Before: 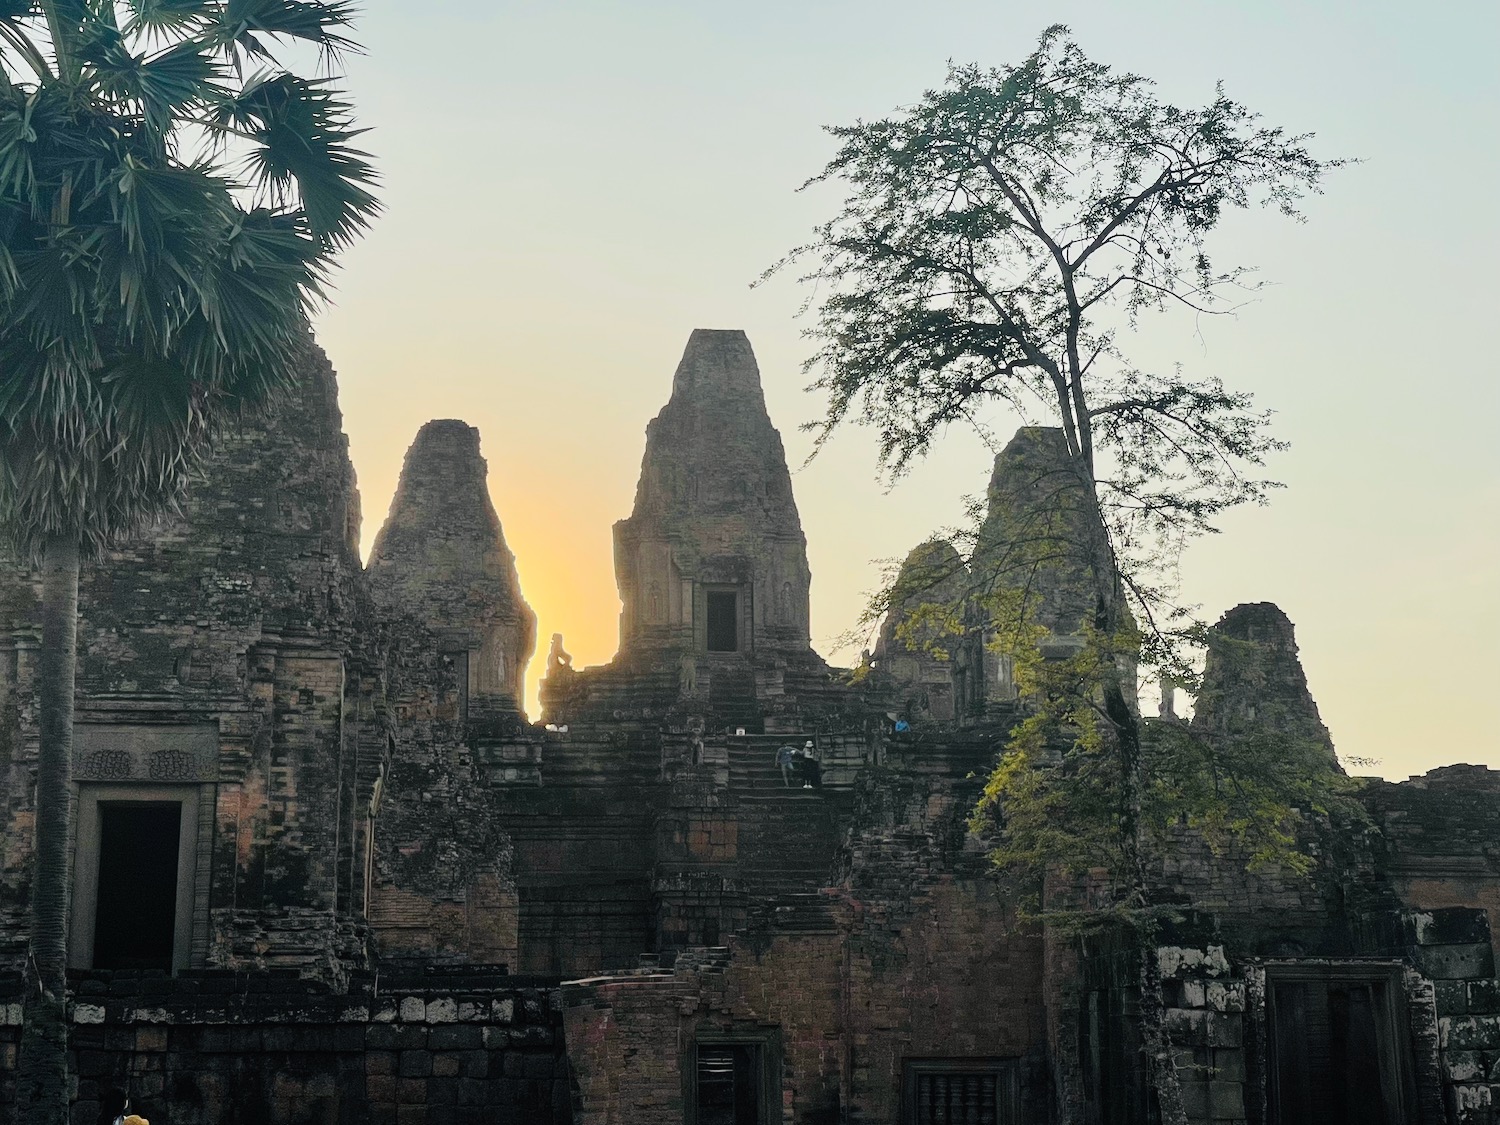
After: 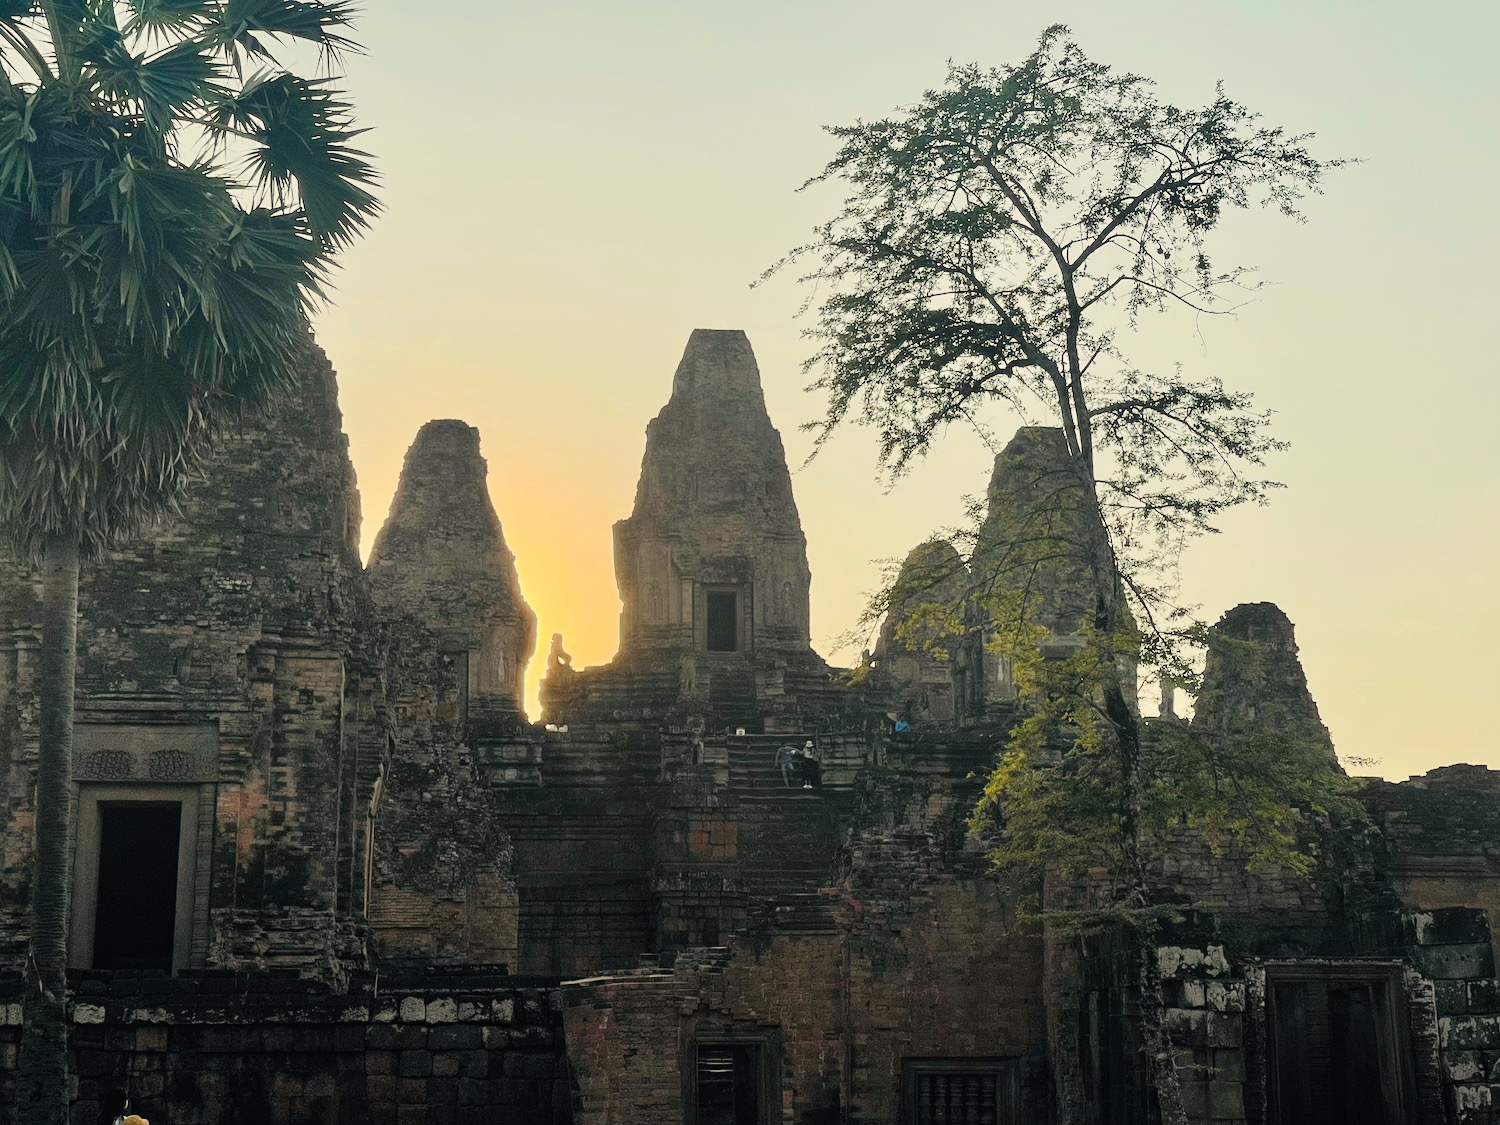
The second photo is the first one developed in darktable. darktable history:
white balance: red 1.029, blue 0.92
